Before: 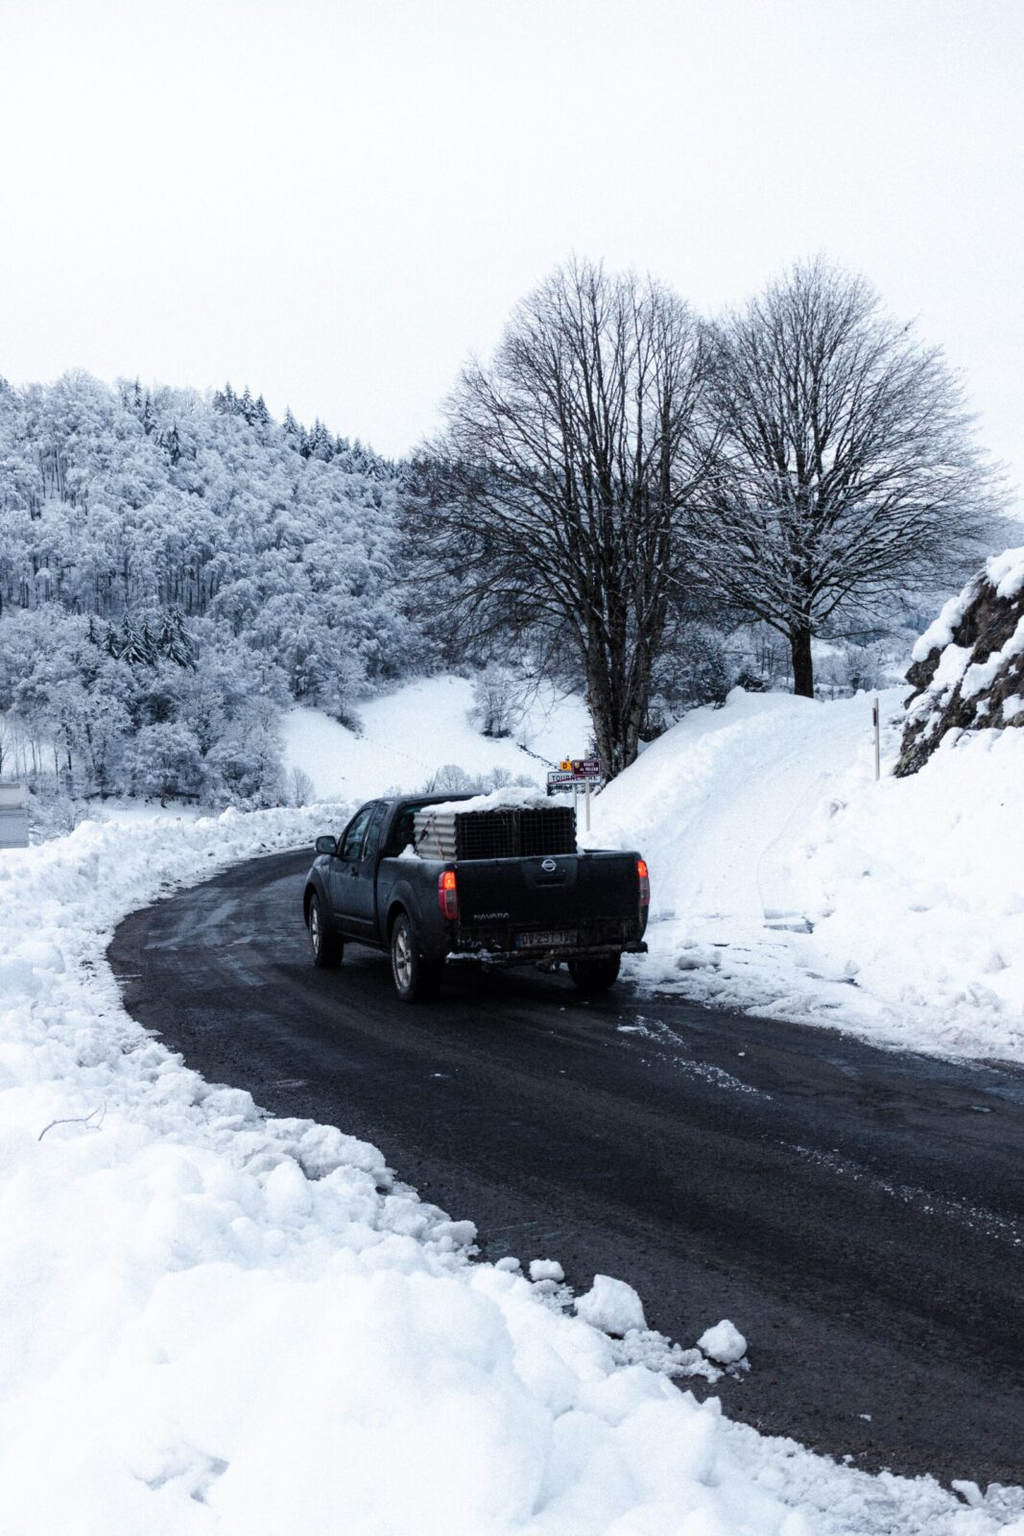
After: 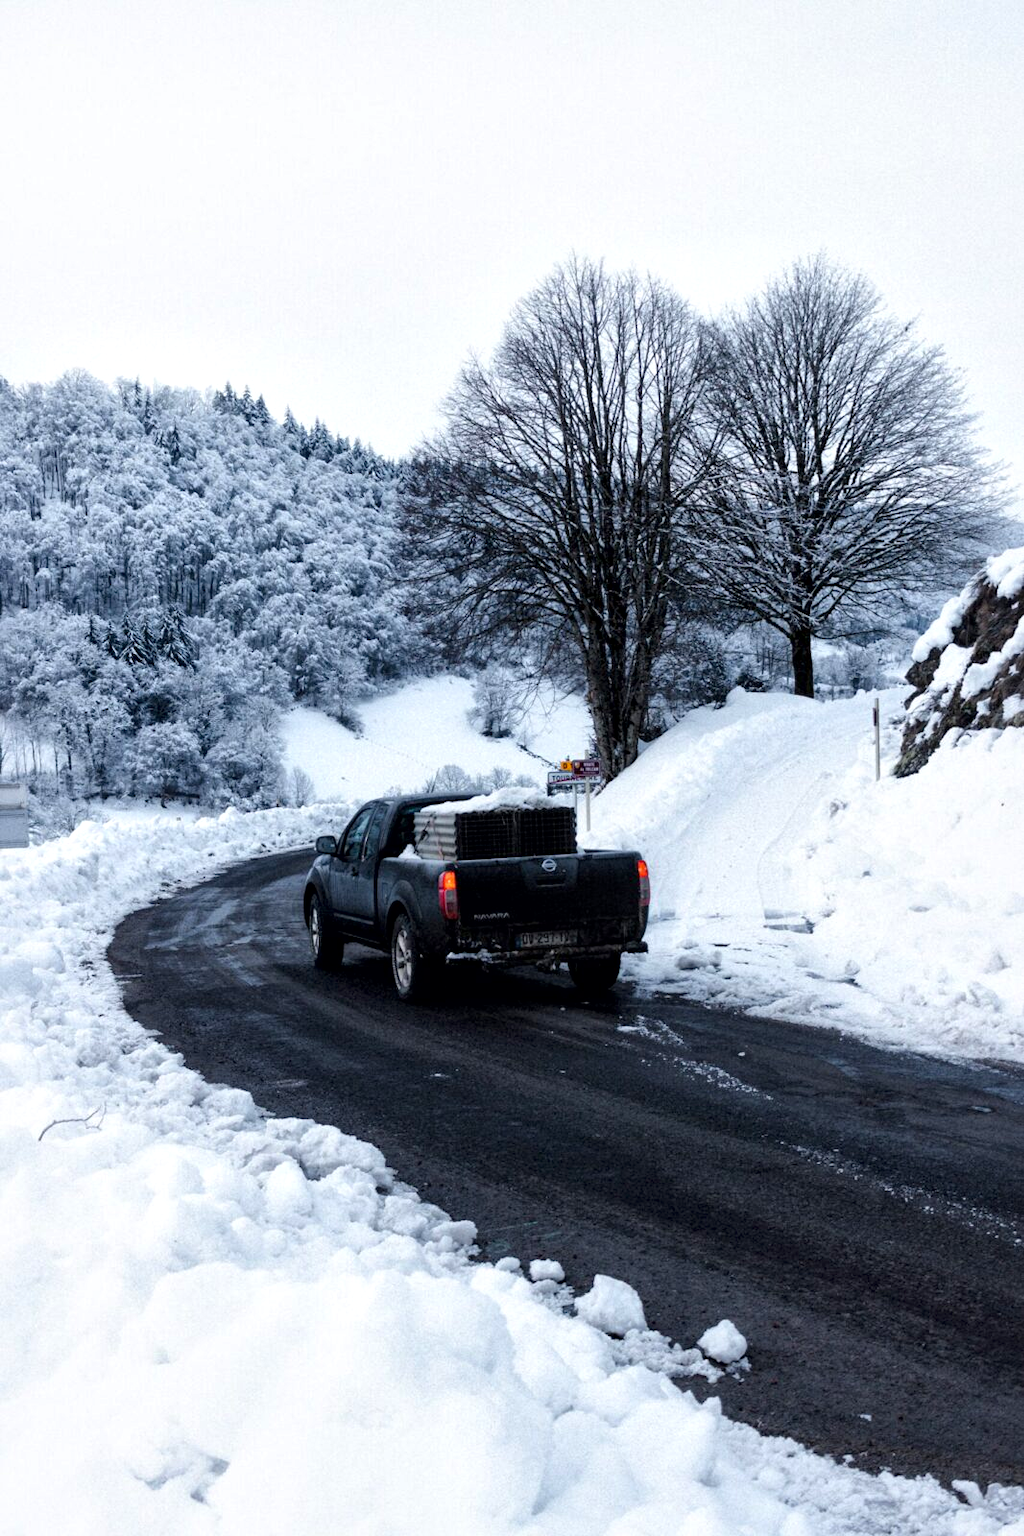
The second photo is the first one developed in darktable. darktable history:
local contrast: mode bilateral grid, contrast 25, coarseness 47, detail 151%, midtone range 0.2
color balance rgb: perceptual saturation grading › global saturation 20%, global vibrance 10%
